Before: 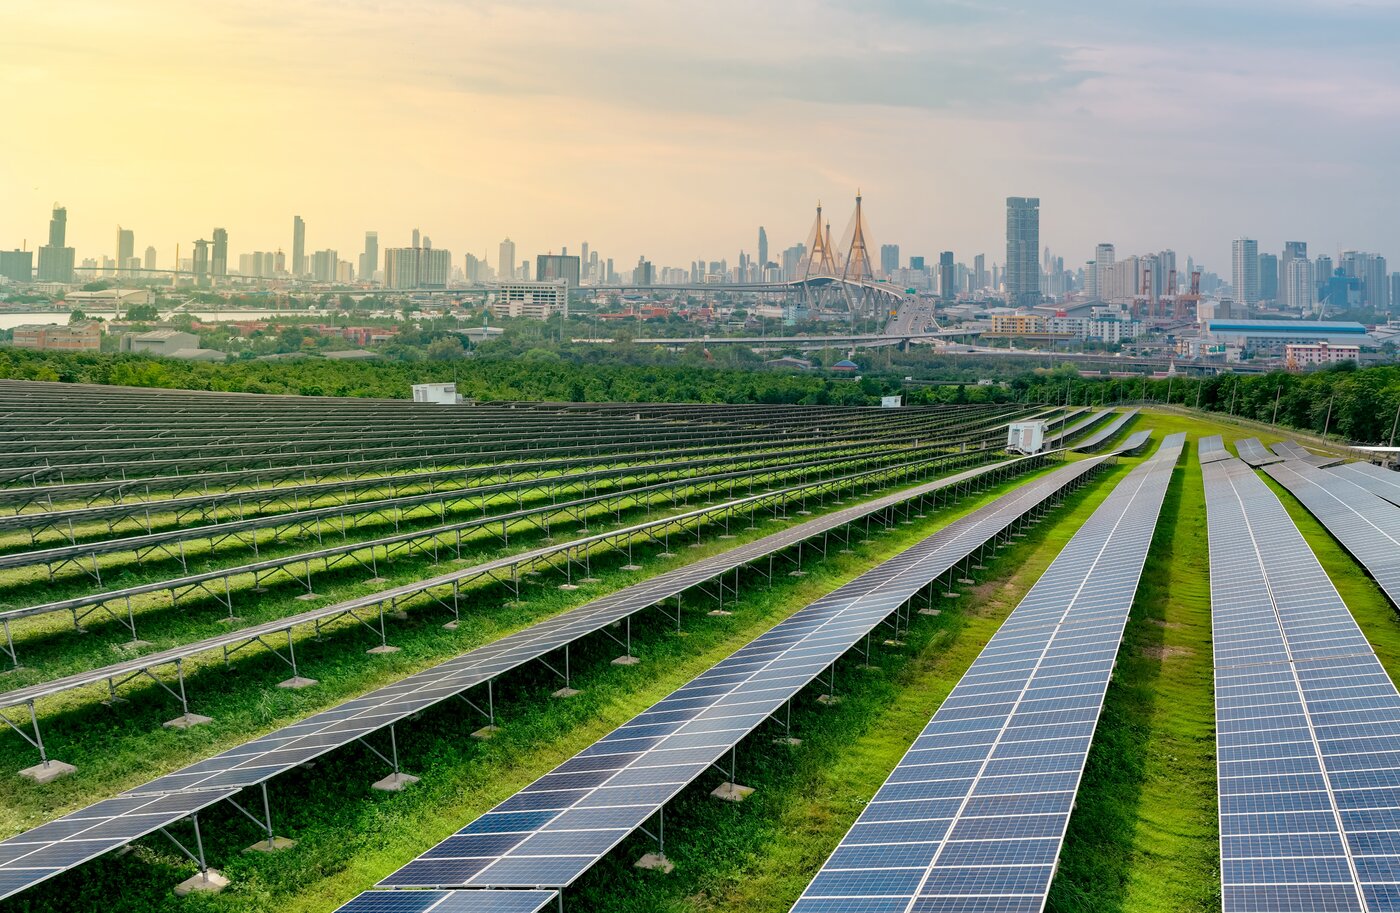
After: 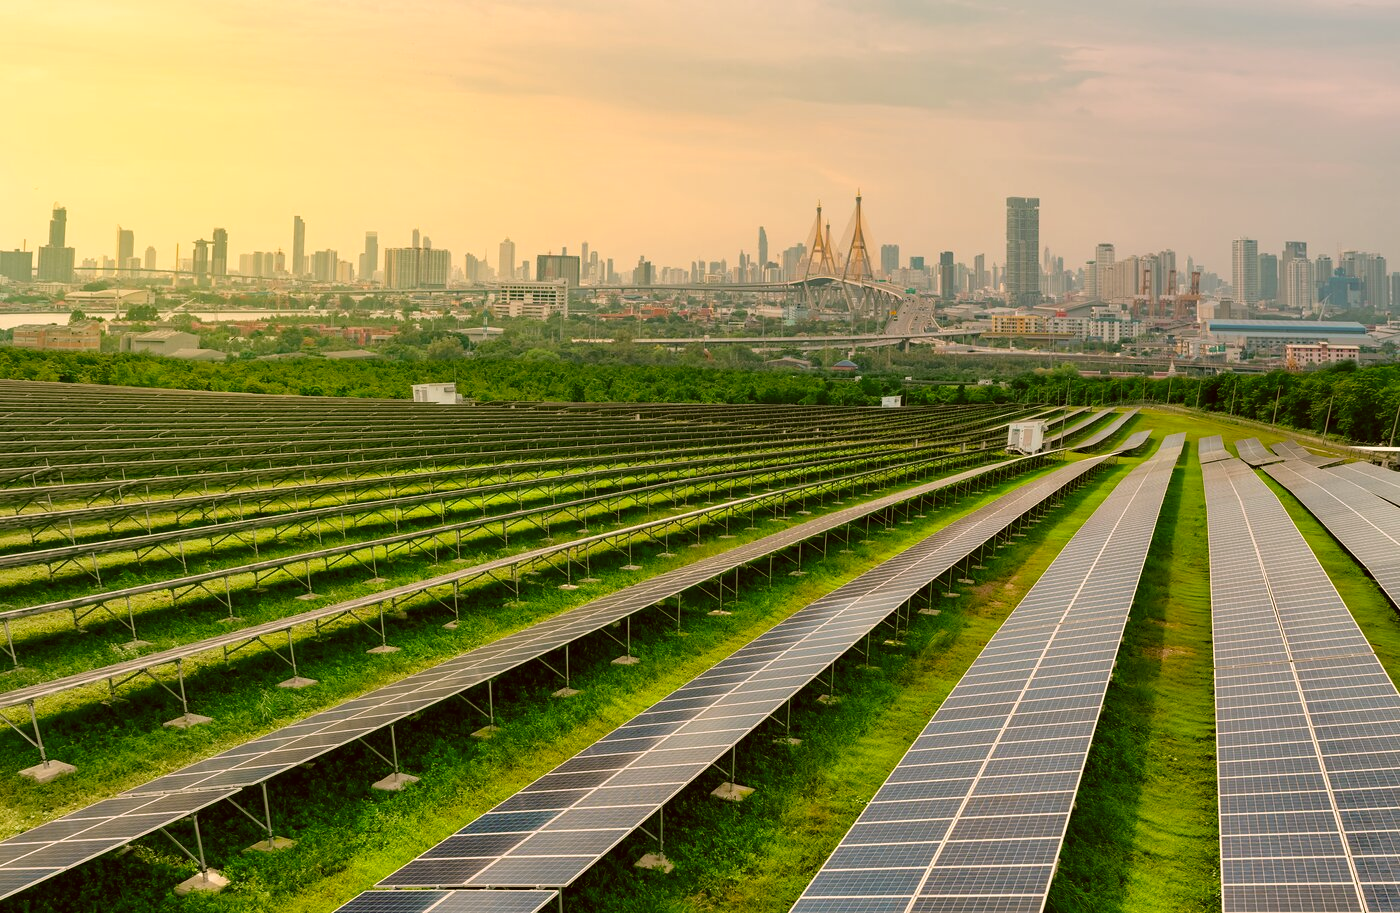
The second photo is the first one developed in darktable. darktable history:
color correction: highlights a* 8.43, highlights b* 15.1, shadows a* -0.666, shadows b* 27.27
exposure: compensate highlight preservation false
